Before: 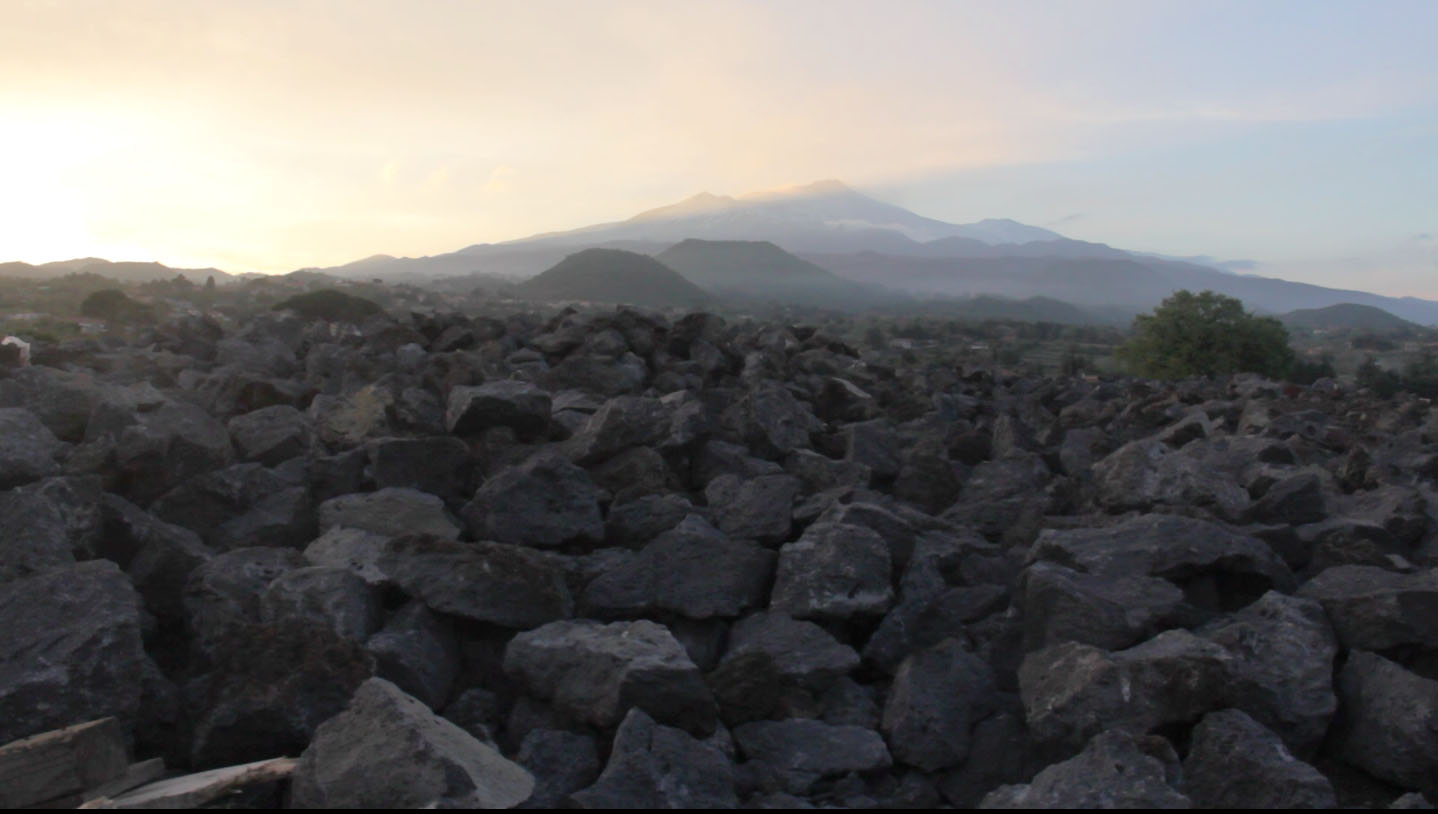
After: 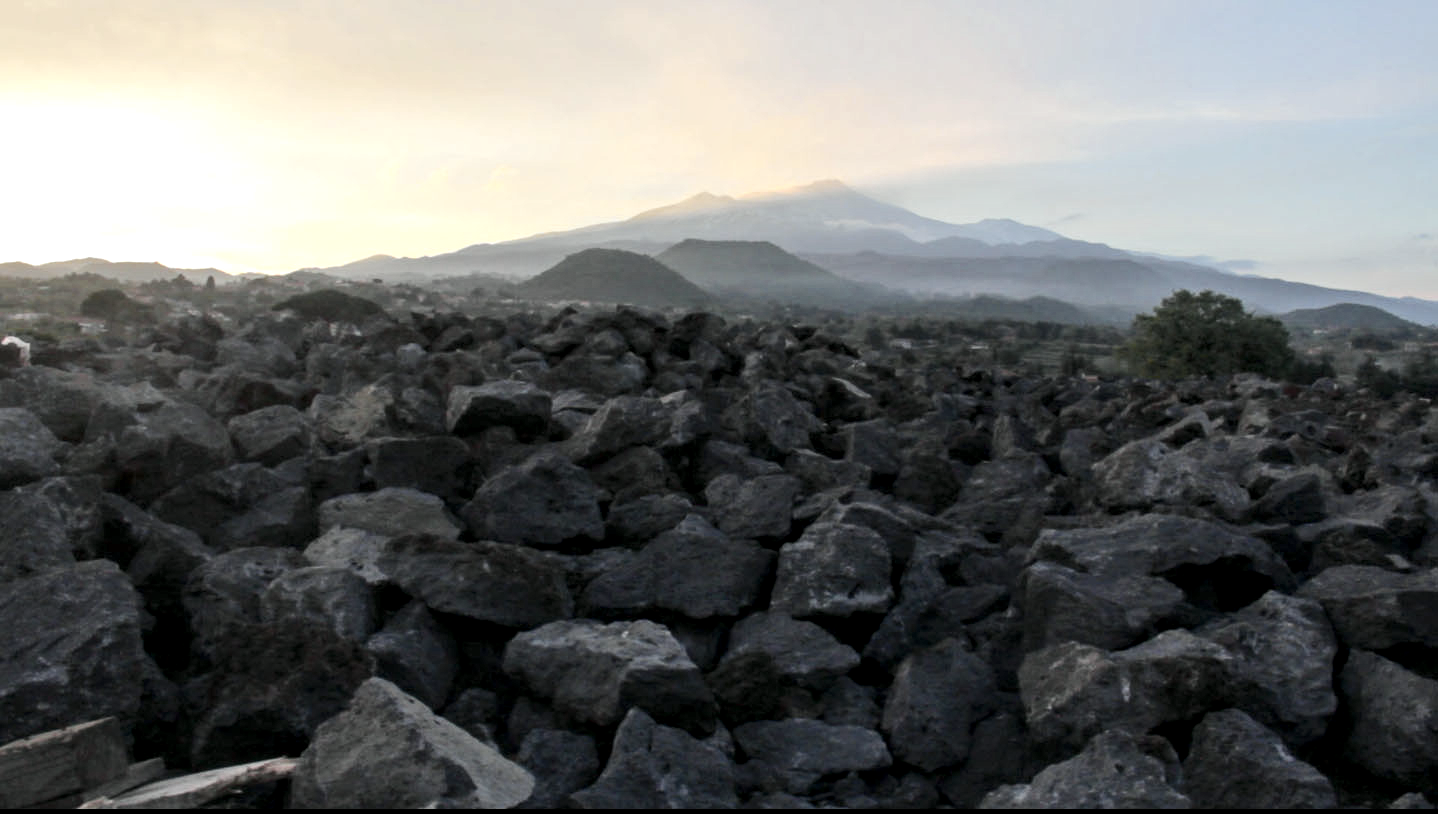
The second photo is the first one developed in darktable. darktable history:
tone curve: curves: ch0 [(0, 0.01) (0.037, 0.032) (0.131, 0.108) (0.275, 0.256) (0.483, 0.512) (0.61, 0.665) (0.696, 0.742) (0.792, 0.819) (0.911, 0.925) (0.997, 0.995)]; ch1 [(0, 0) (0.301, 0.3) (0.423, 0.421) (0.492, 0.488) (0.507, 0.503) (0.53, 0.532) (0.573, 0.586) (0.683, 0.702) (0.746, 0.77) (1, 1)]; ch2 [(0, 0) (0.246, 0.233) (0.36, 0.352) (0.415, 0.415) (0.485, 0.487) (0.502, 0.504) (0.525, 0.518) (0.539, 0.539) (0.587, 0.594) (0.636, 0.652) (0.711, 0.729) (0.845, 0.855) (0.998, 0.977)], color space Lab, independent channels, preserve colors none
local contrast: highlights 79%, shadows 56%, detail 175%, midtone range 0.428
